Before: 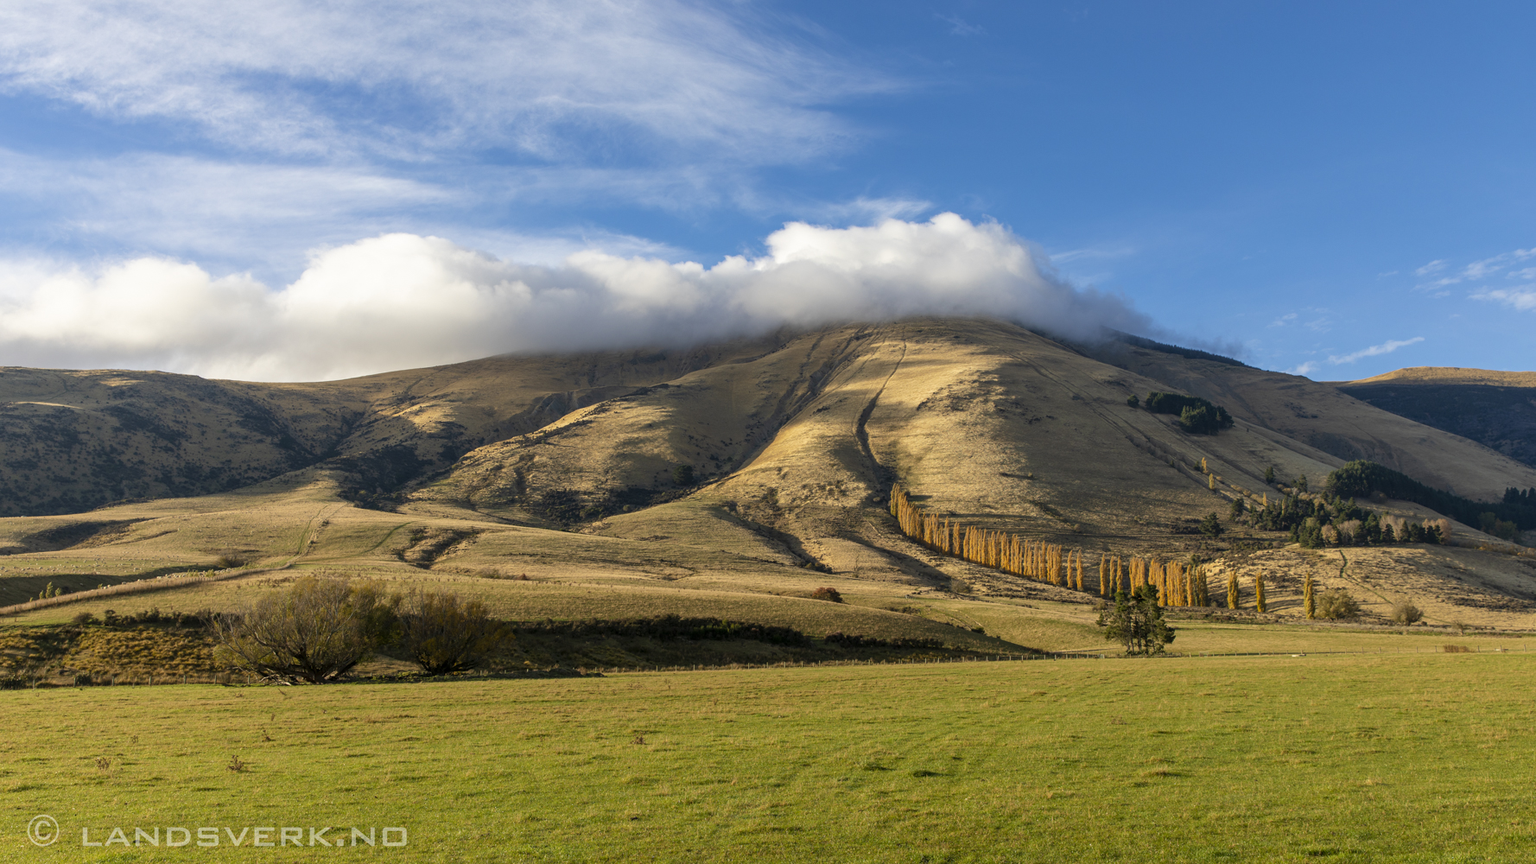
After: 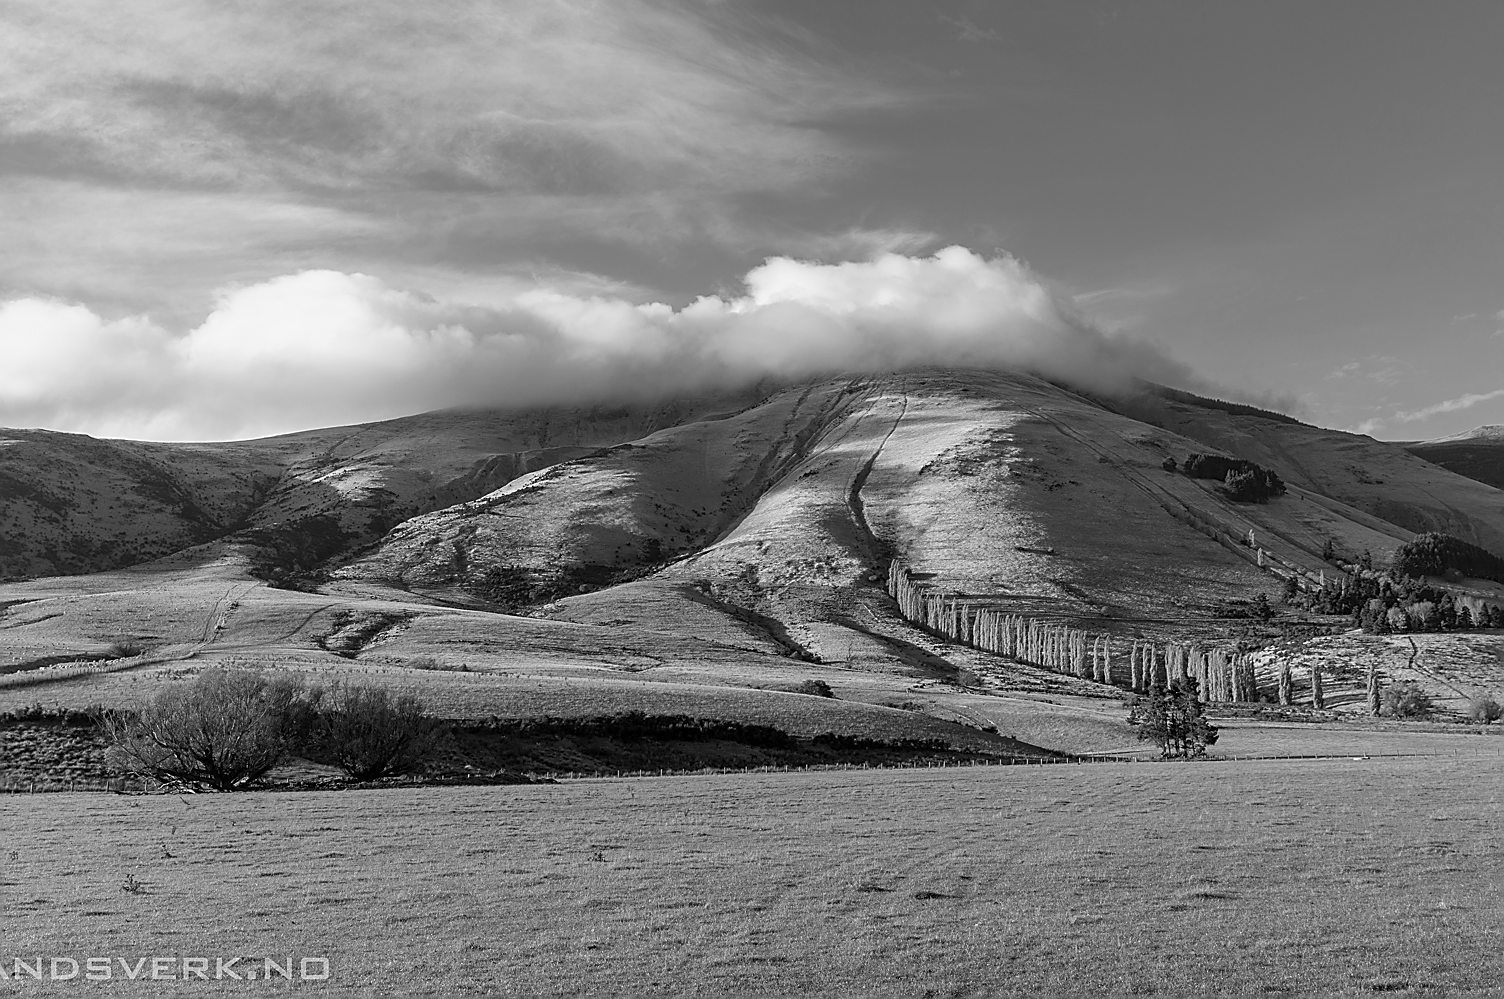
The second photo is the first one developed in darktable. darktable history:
crop: left 8.026%, right 7.374%
white balance: red 0.967, blue 1.049
sharpen: radius 1.4, amount 1.25, threshold 0.7
monochrome: a -6.99, b 35.61, size 1.4
